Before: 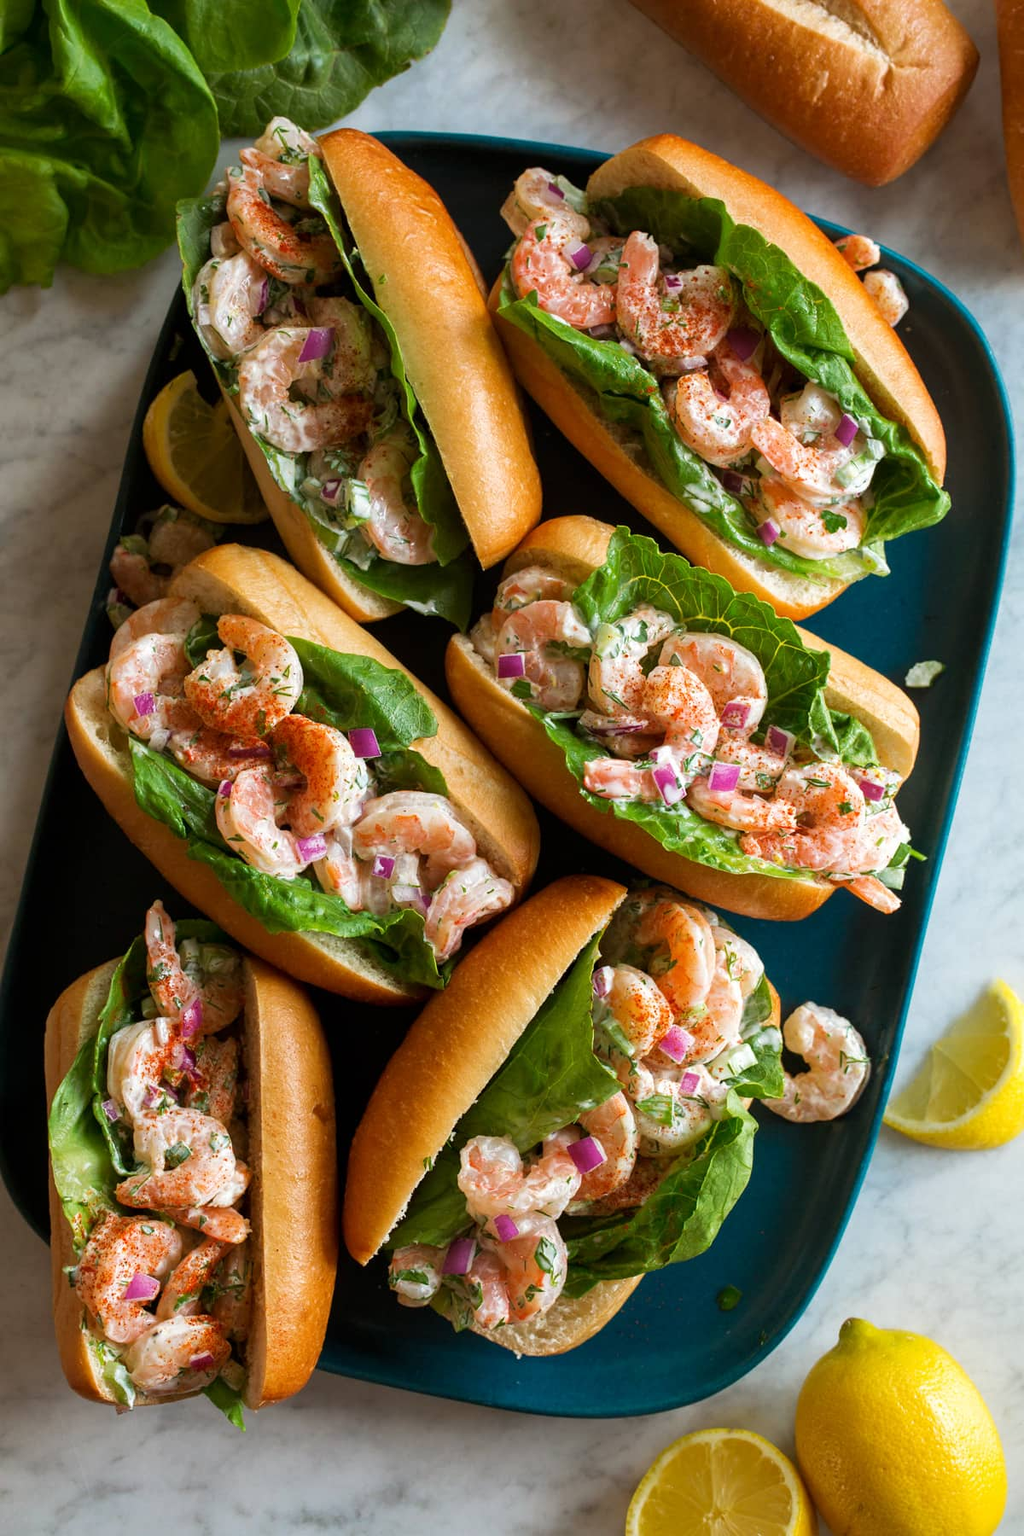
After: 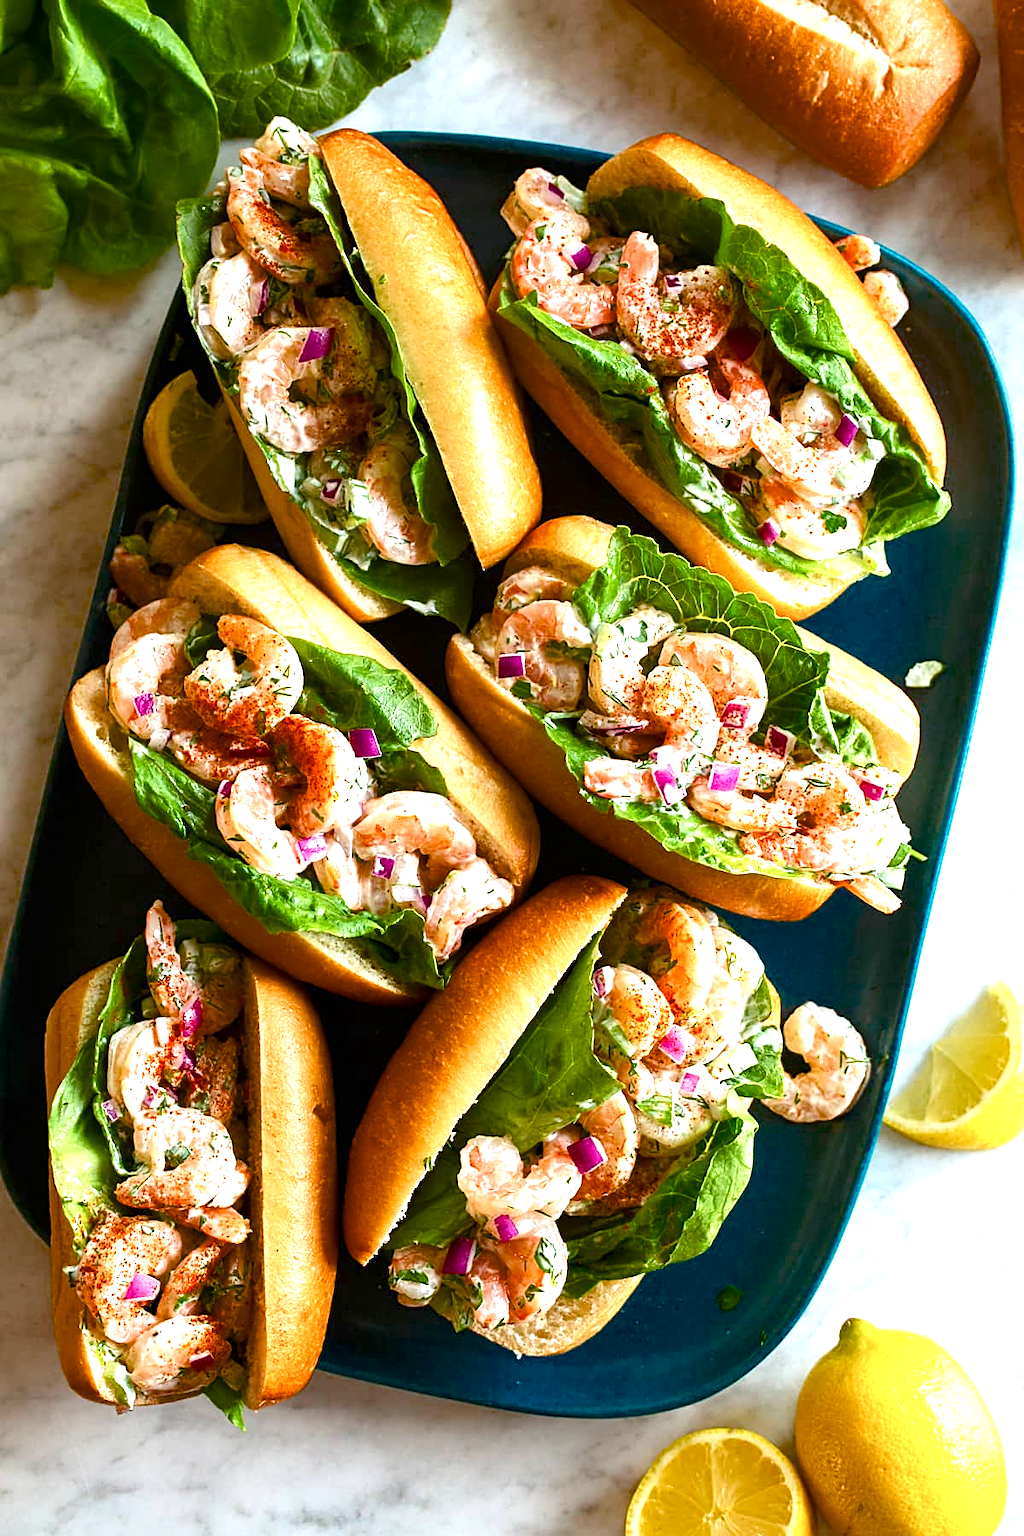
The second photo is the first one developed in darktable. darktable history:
exposure: exposure 0.998 EV, compensate exposure bias true, compensate highlight preservation false
sharpen: on, module defaults
color balance rgb: perceptual saturation grading › global saturation 20%, perceptual saturation grading › highlights -25.598%, perceptual saturation grading › shadows 49.242%, global vibrance -1.626%, saturation formula JzAzBz (2021)
